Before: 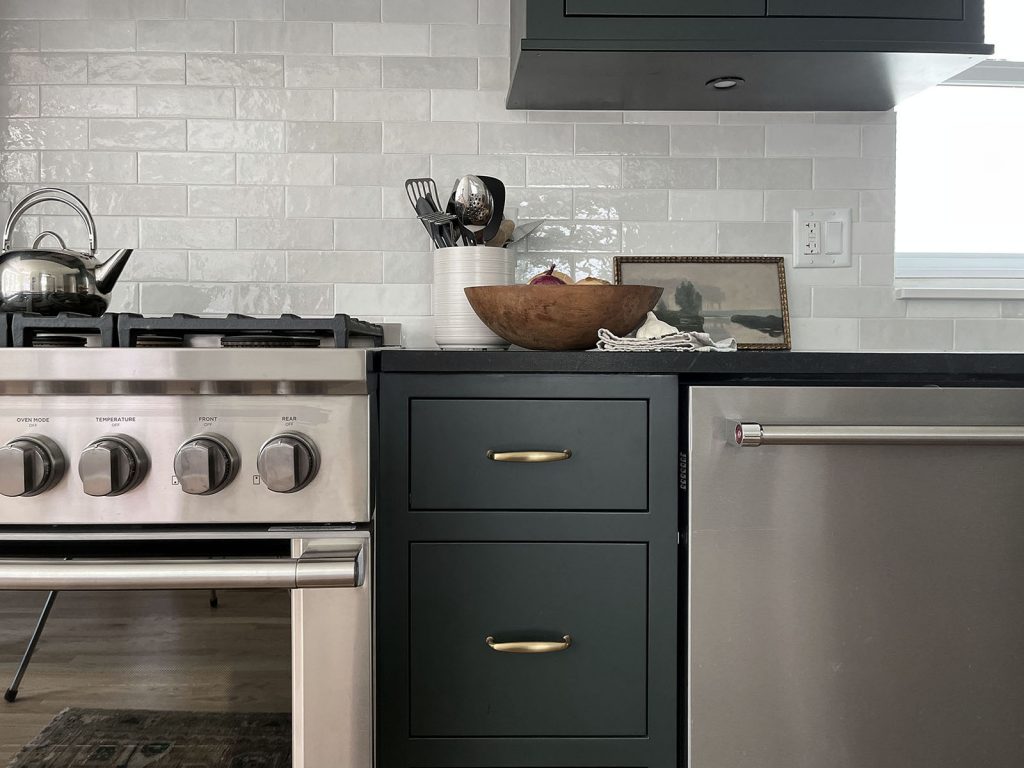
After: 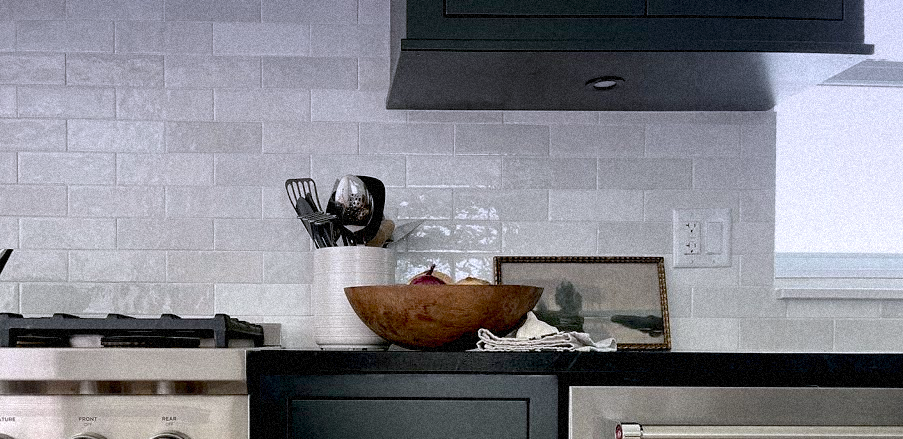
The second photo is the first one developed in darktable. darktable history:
crop and rotate: left 11.812%, bottom 42.776%
grain: coarseness 9.38 ISO, strength 34.99%, mid-tones bias 0%
tone equalizer: on, module defaults
graduated density: hue 238.83°, saturation 50%
exposure: black level correction 0.025, exposure 0.182 EV, compensate highlight preservation false
